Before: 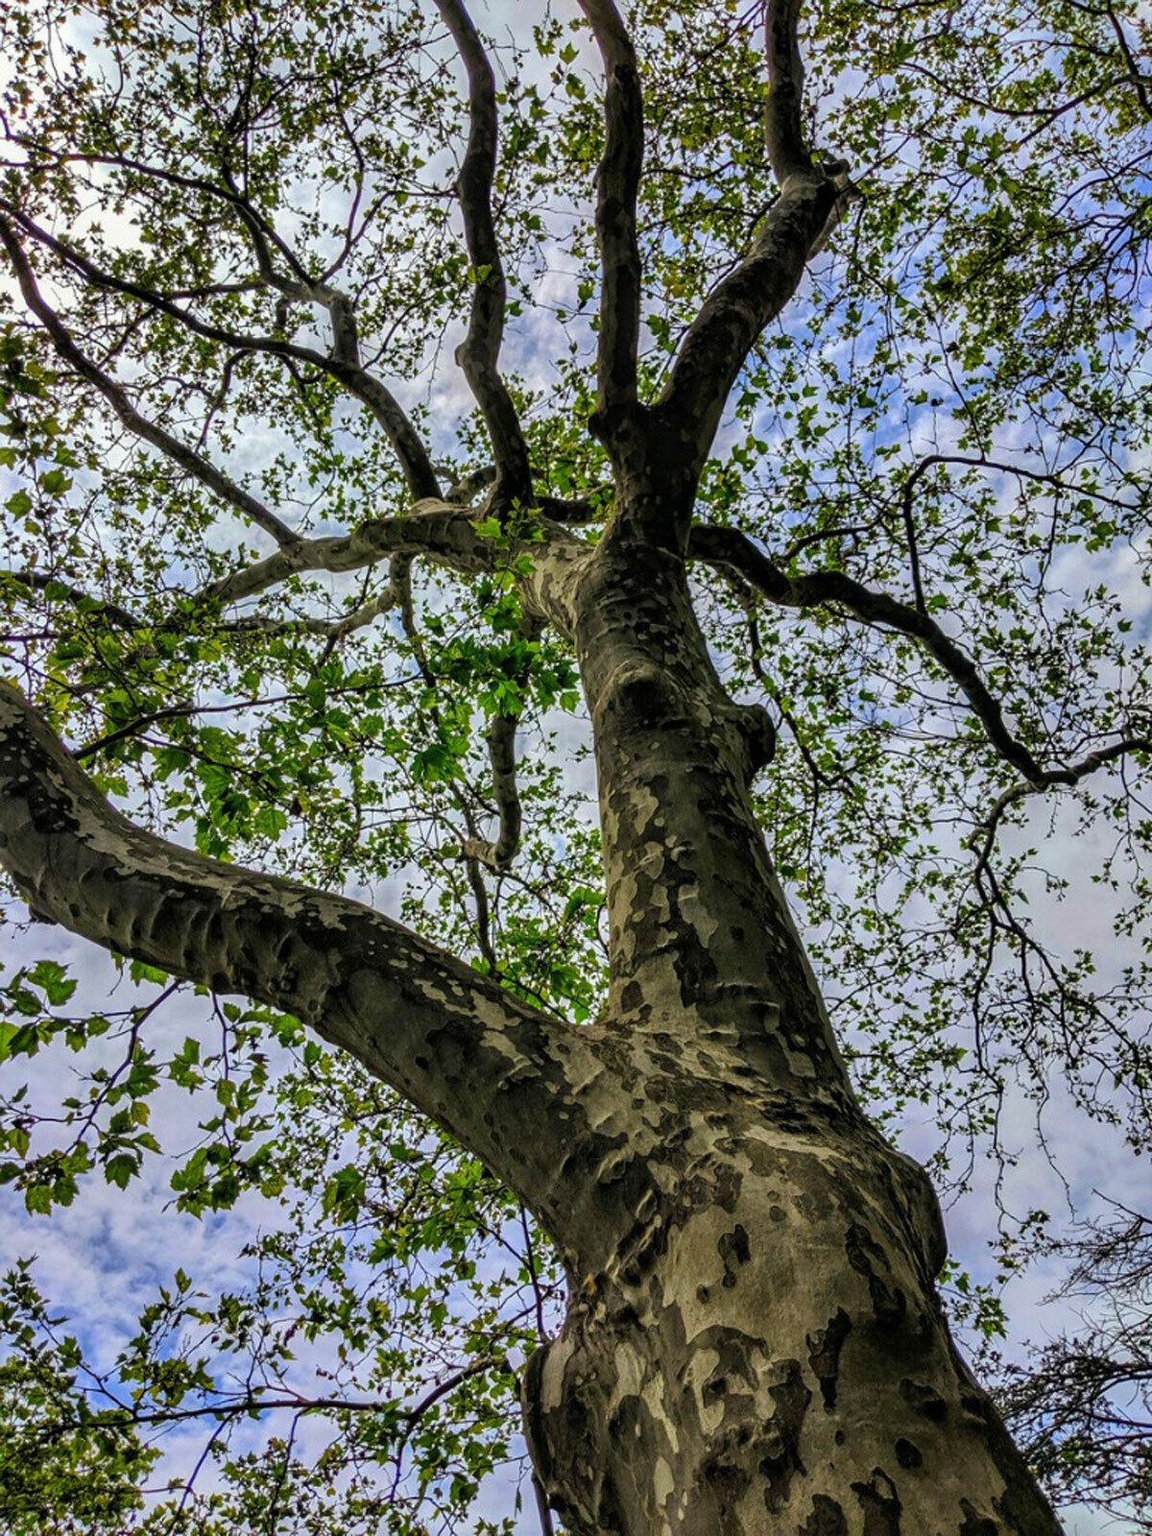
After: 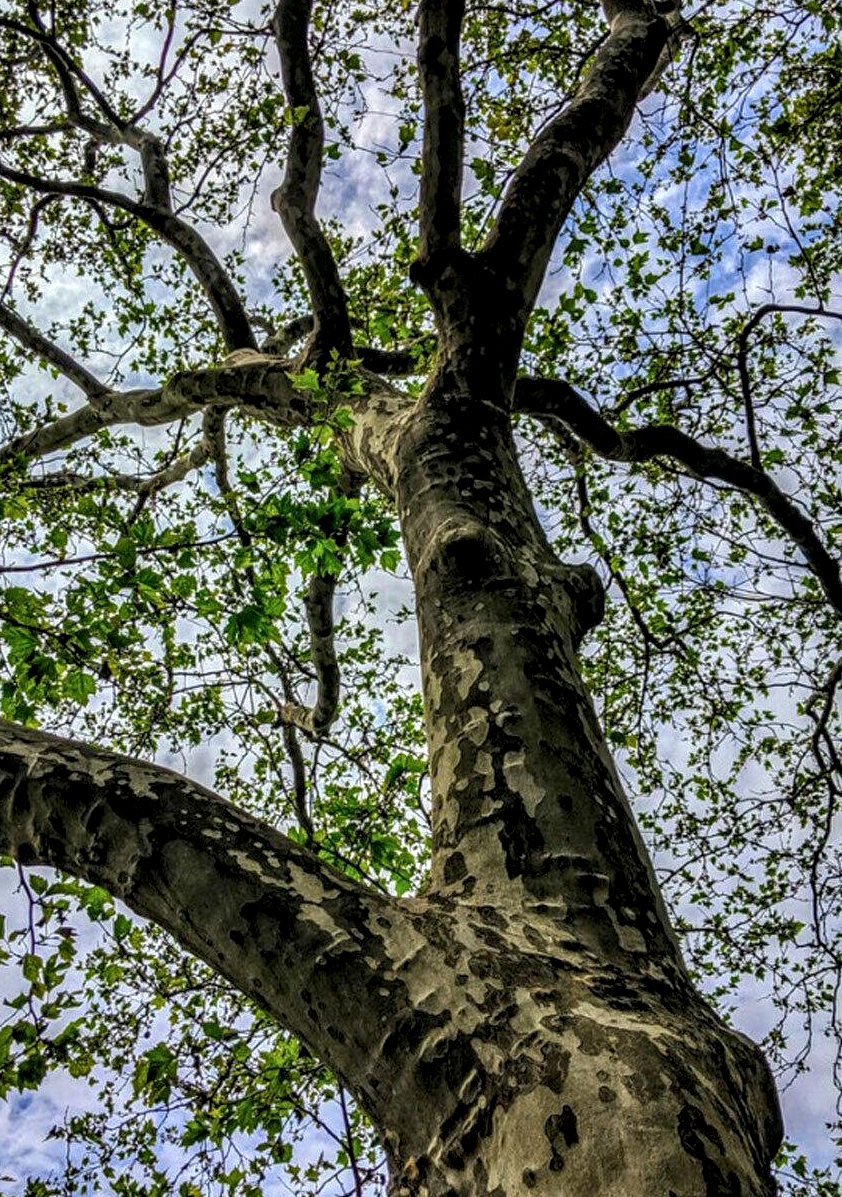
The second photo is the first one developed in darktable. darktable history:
crop and rotate: left 16.958%, top 10.721%, right 12.871%, bottom 14.462%
local contrast: detail 150%
